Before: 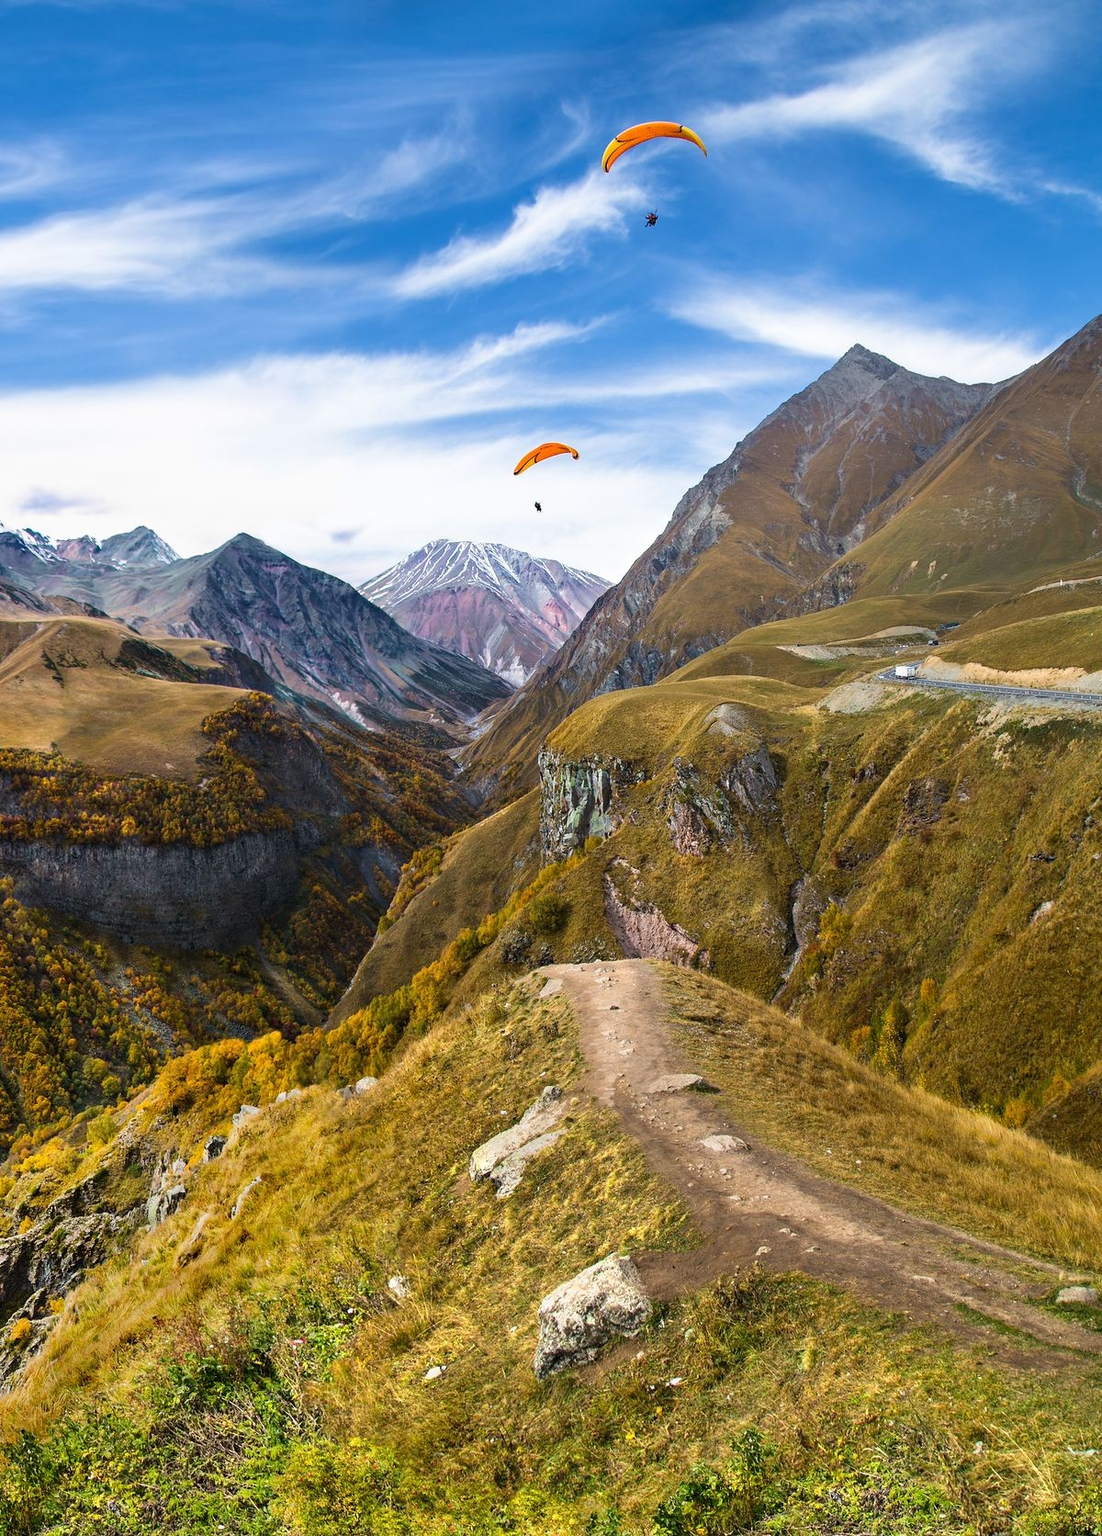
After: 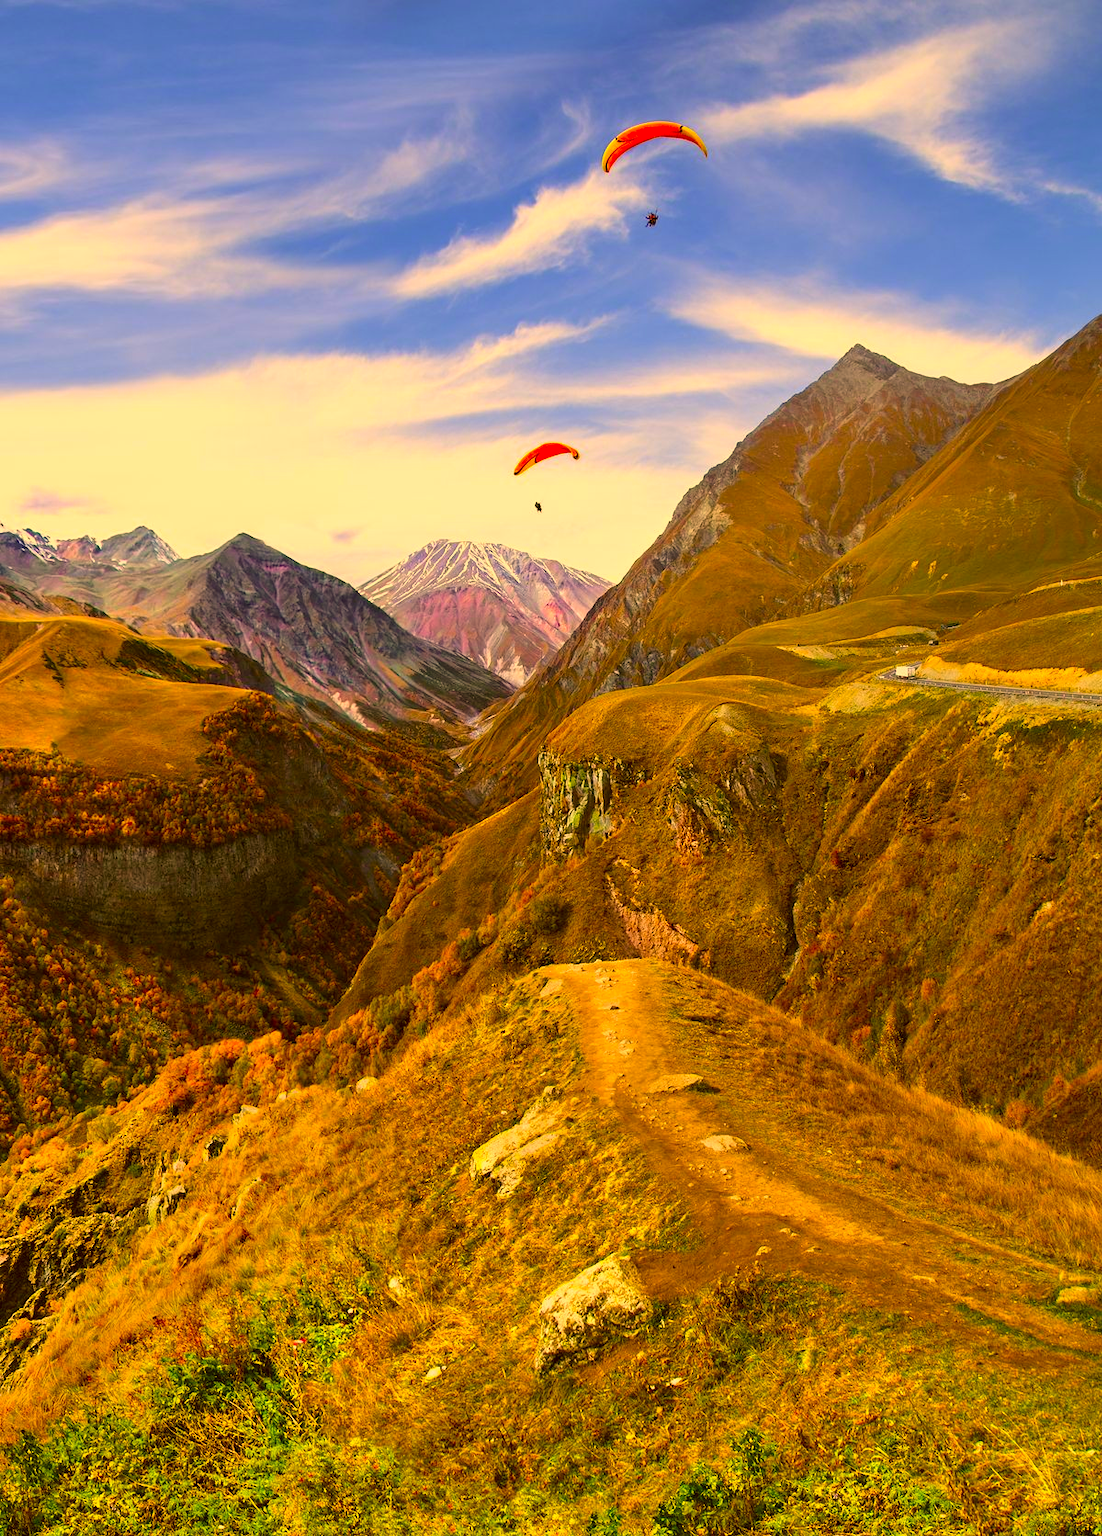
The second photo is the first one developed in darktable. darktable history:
color correction: highlights a* 11.01, highlights b* 30.22, shadows a* 2.78, shadows b* 18.26, saturation 1.74
